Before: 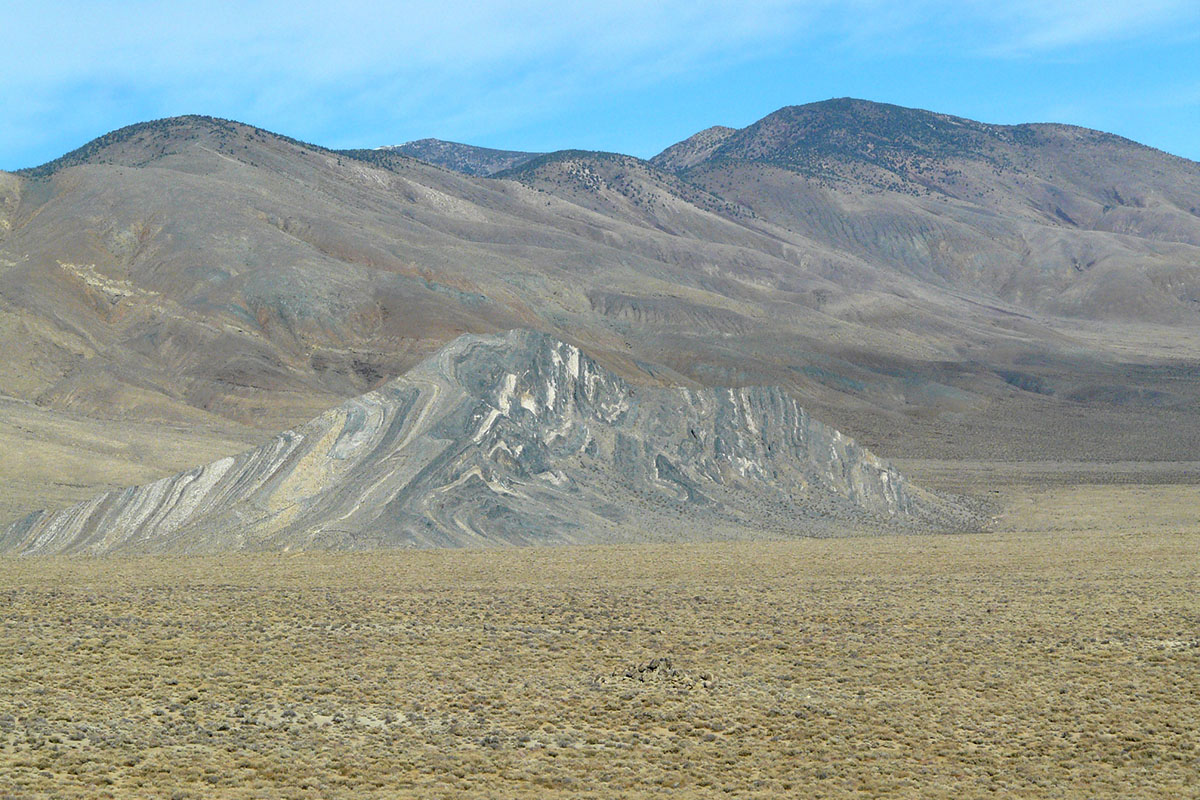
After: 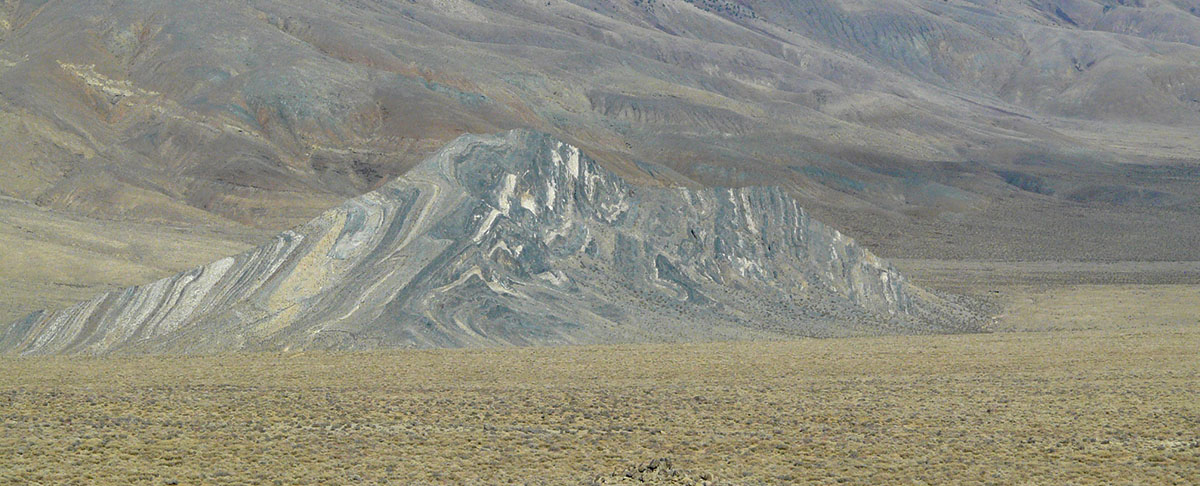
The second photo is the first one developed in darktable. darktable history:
shadows and highlights: on, module defaults
crop and rotate: top 25.101%, bottom 14.055%
